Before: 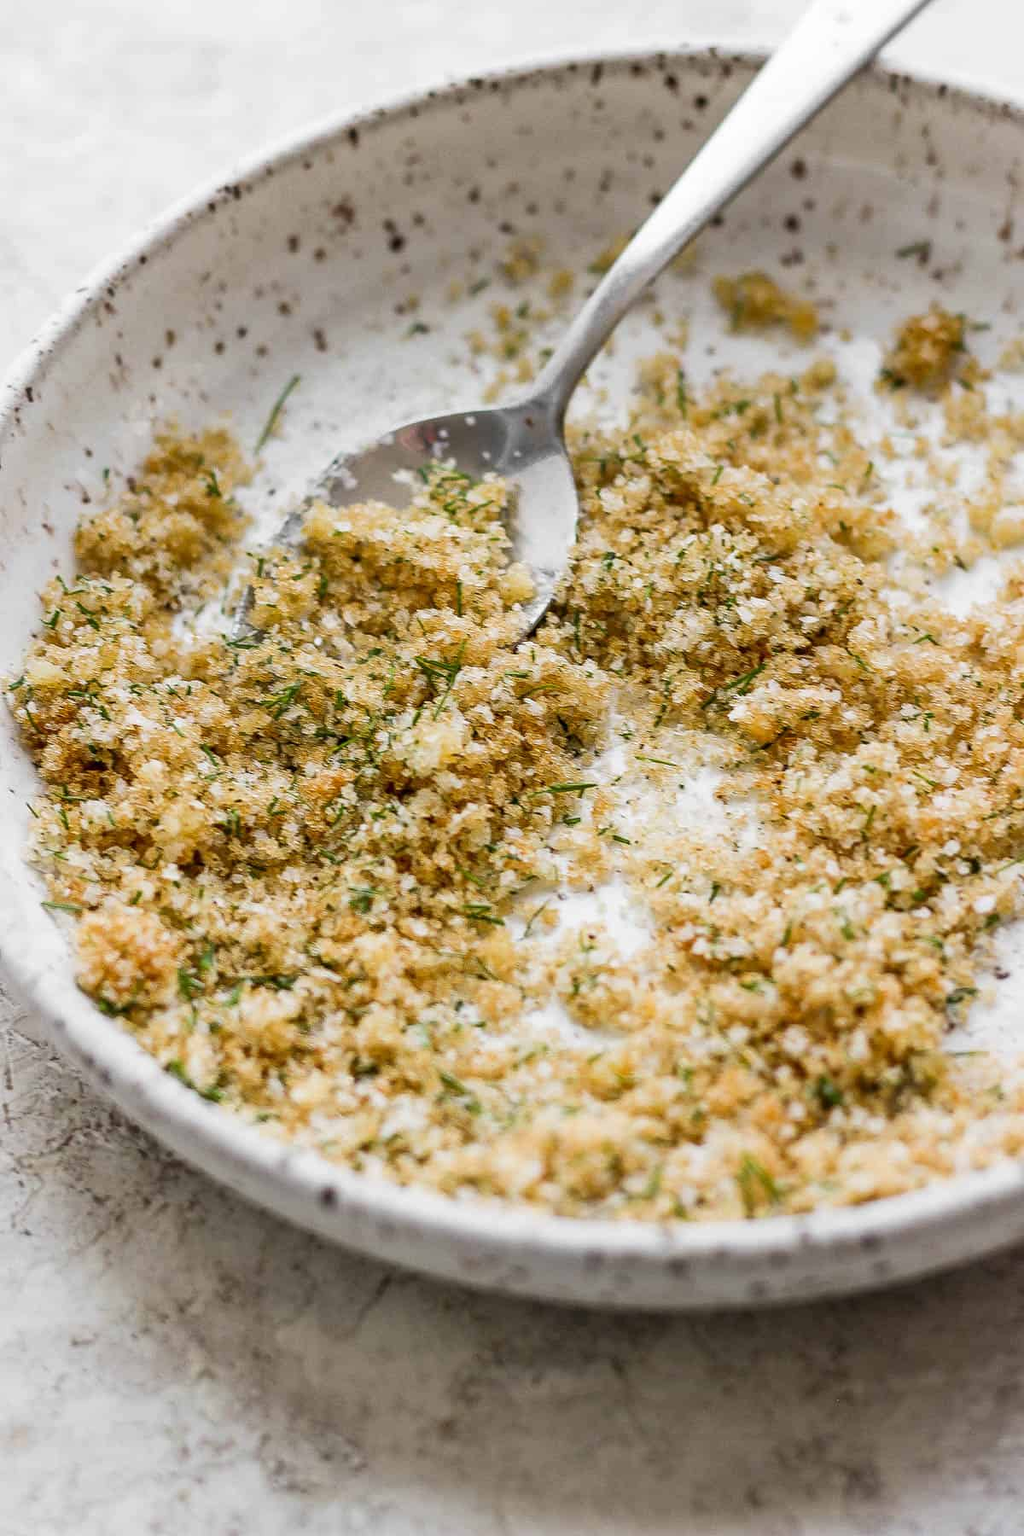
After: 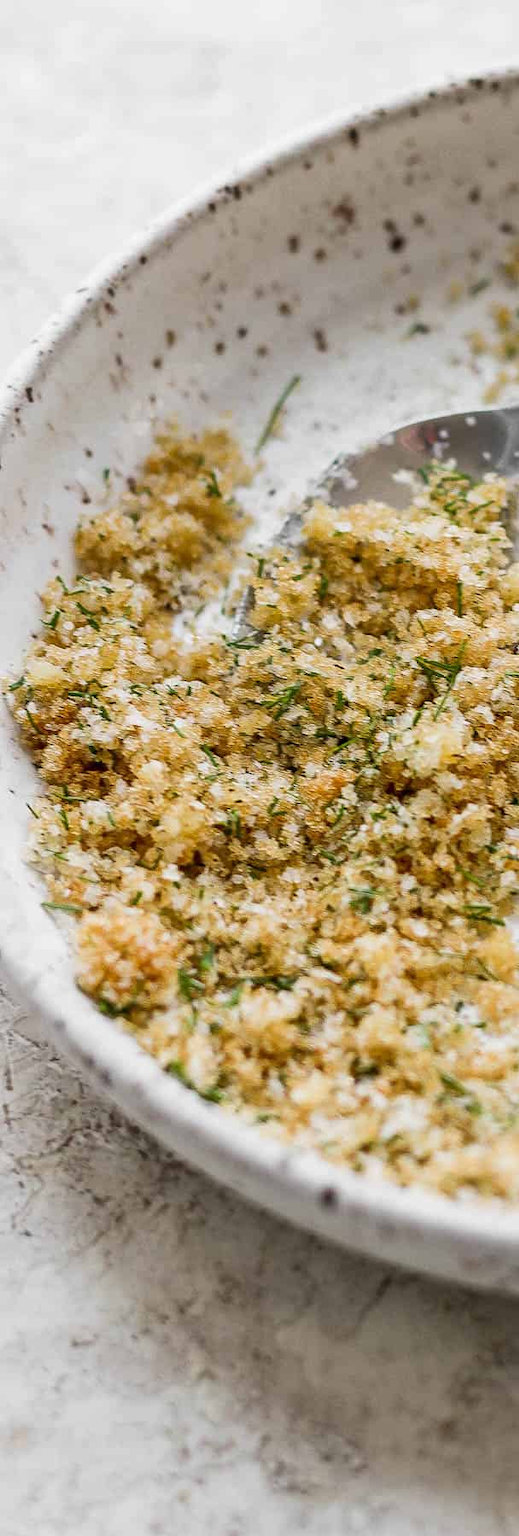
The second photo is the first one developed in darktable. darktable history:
crop and rotate: left 0.006%, top 0%, right 49.285%
